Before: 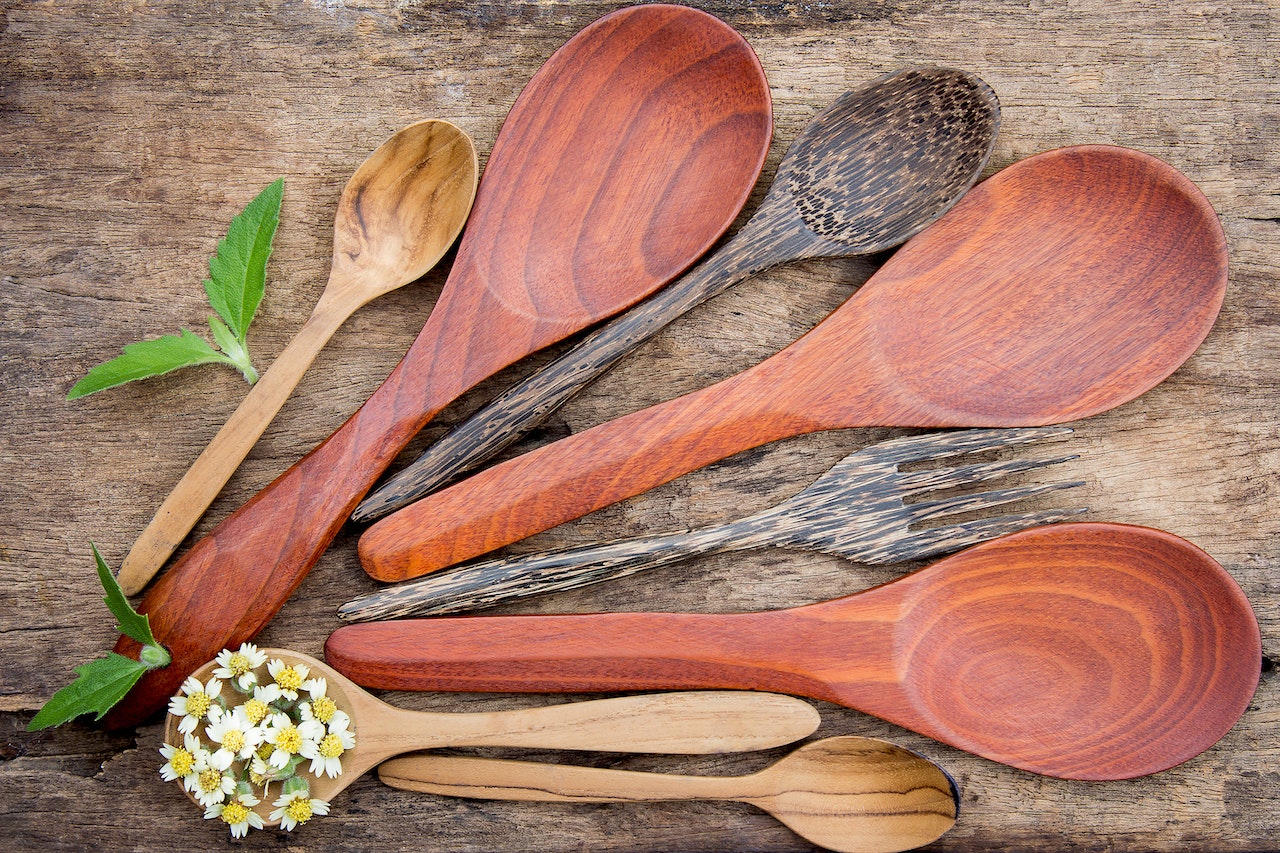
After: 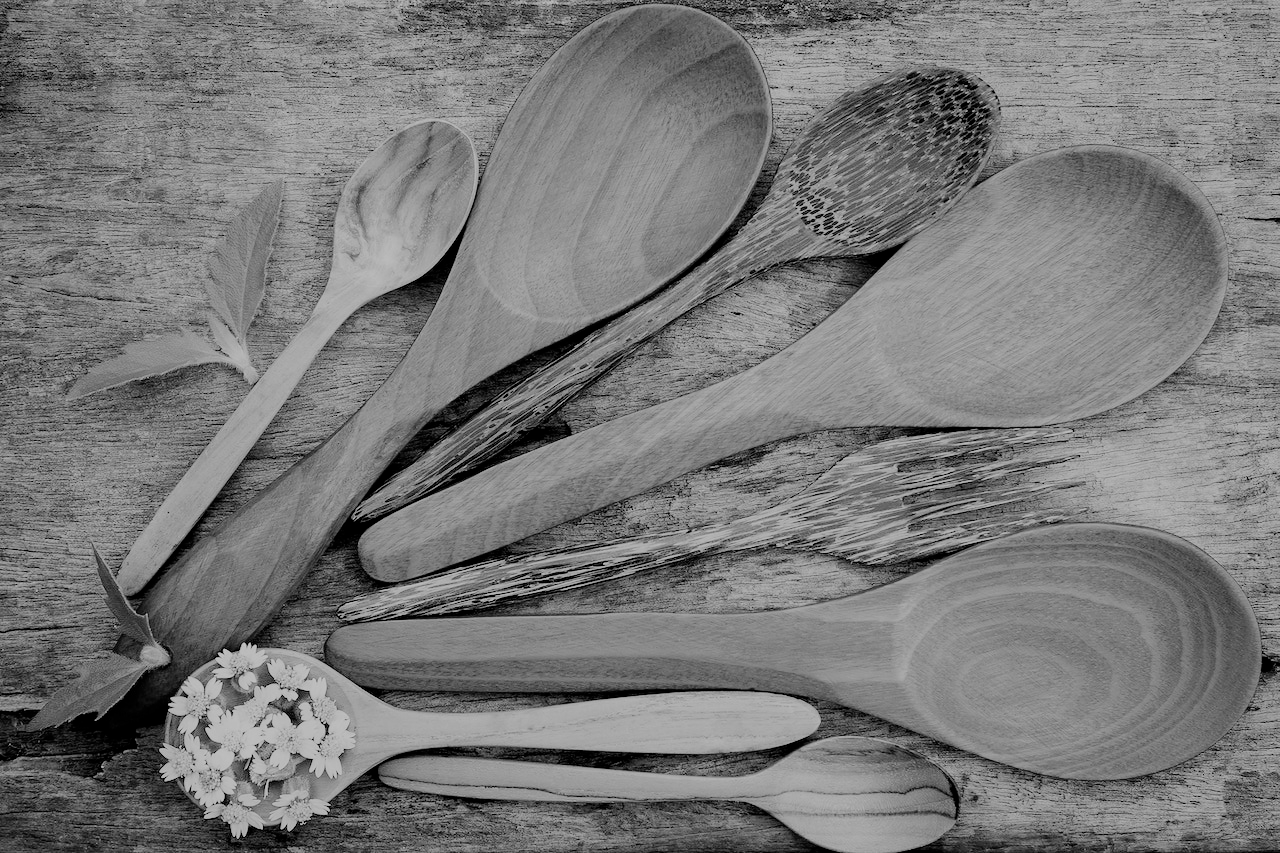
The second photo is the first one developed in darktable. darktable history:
filmic rgb: black relative exposure -6.15 EV, white relative exposure 6.96 EV, hardness 2.23, color science v6 (2022)
monochrome: a 26.22, b 42.67, size 0.8
